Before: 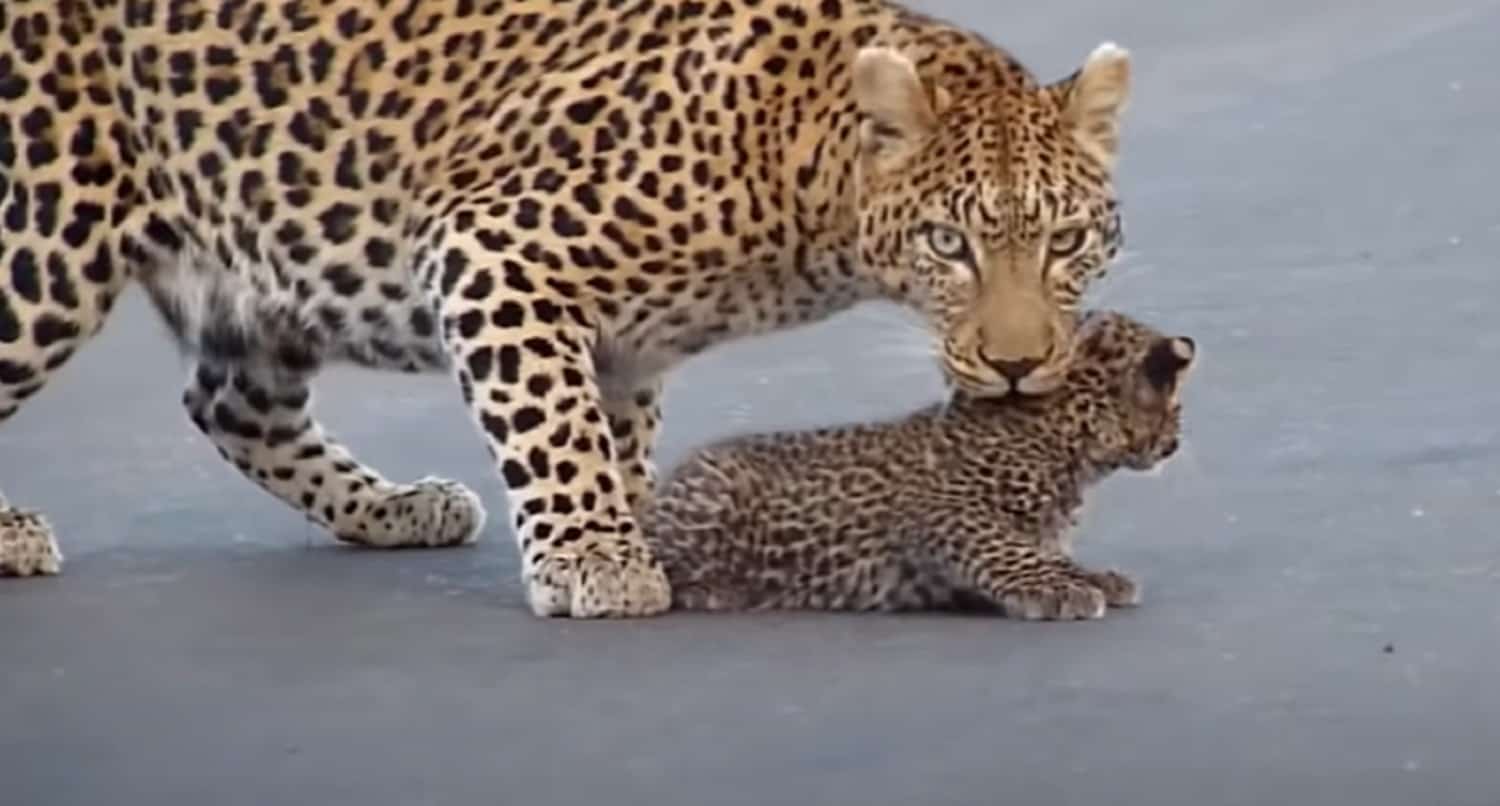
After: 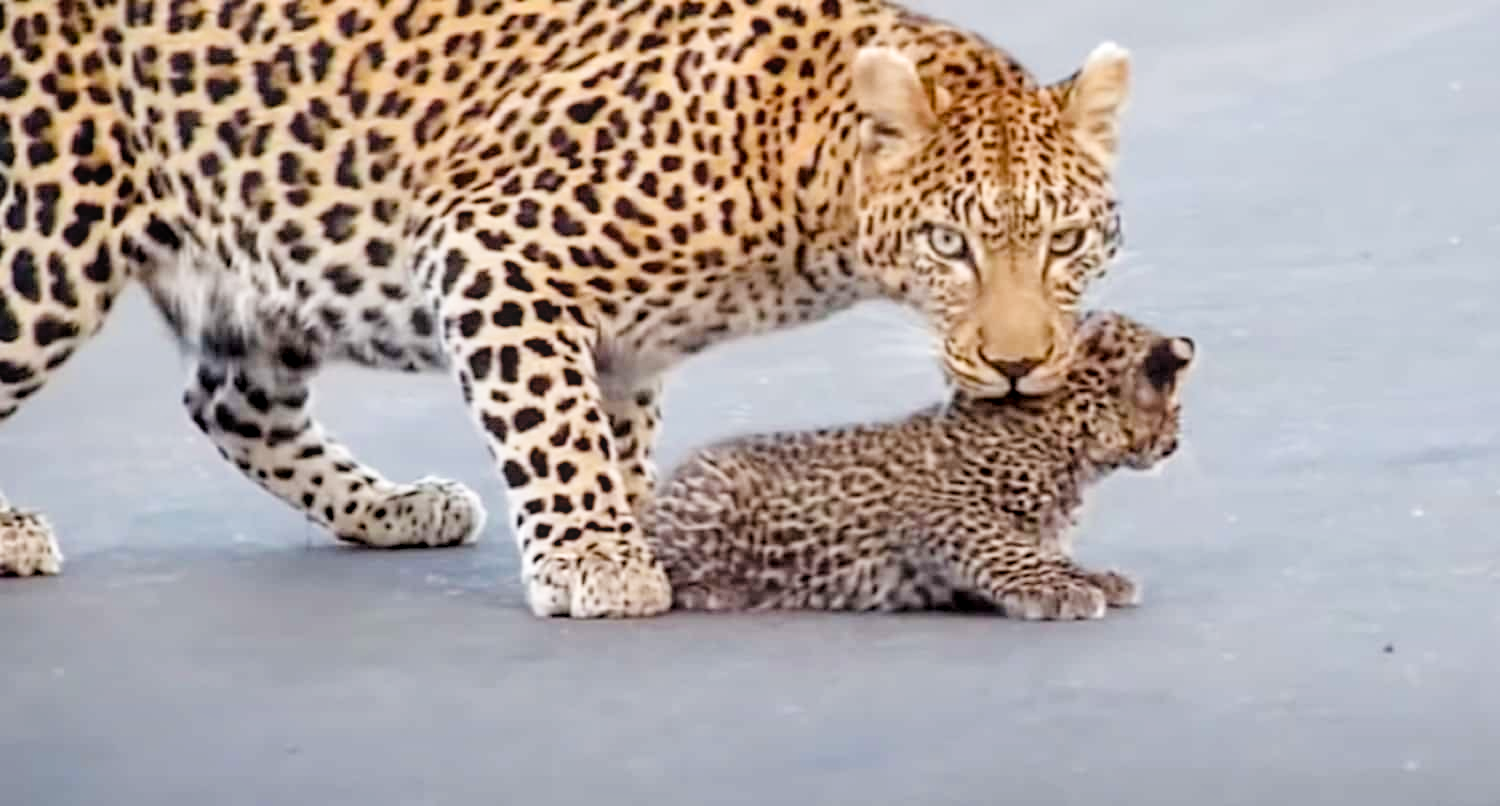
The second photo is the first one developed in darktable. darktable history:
local contrast: on, module defaults
filmic rgb: black relative exposure -5 EV, hardness 2.88, highlights saturation mix -30%
exposure: black level correction 0, exposure 1.2 EV, compensate highlight preservation false
color balance rgb: perceptual saturation grading › global saturation 20%
